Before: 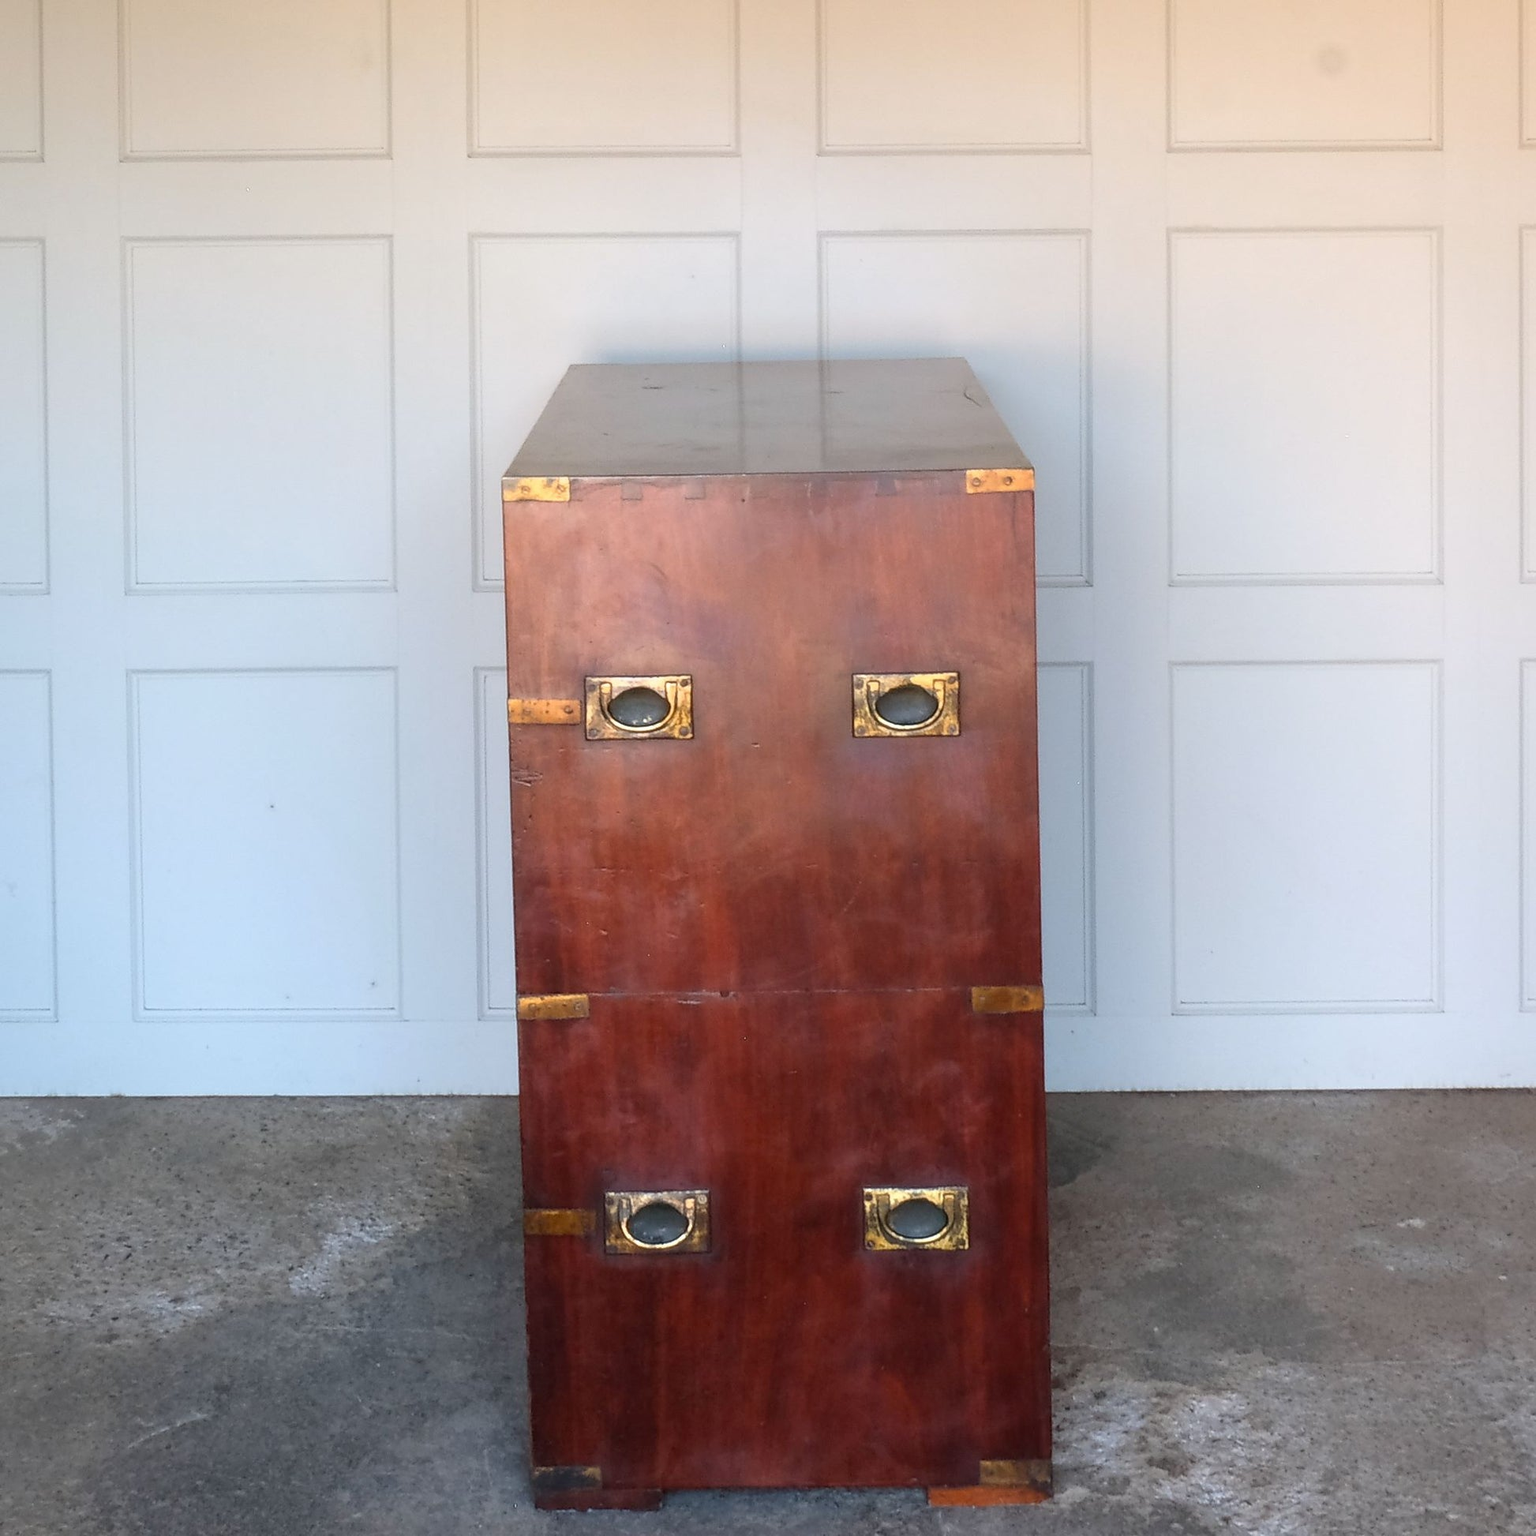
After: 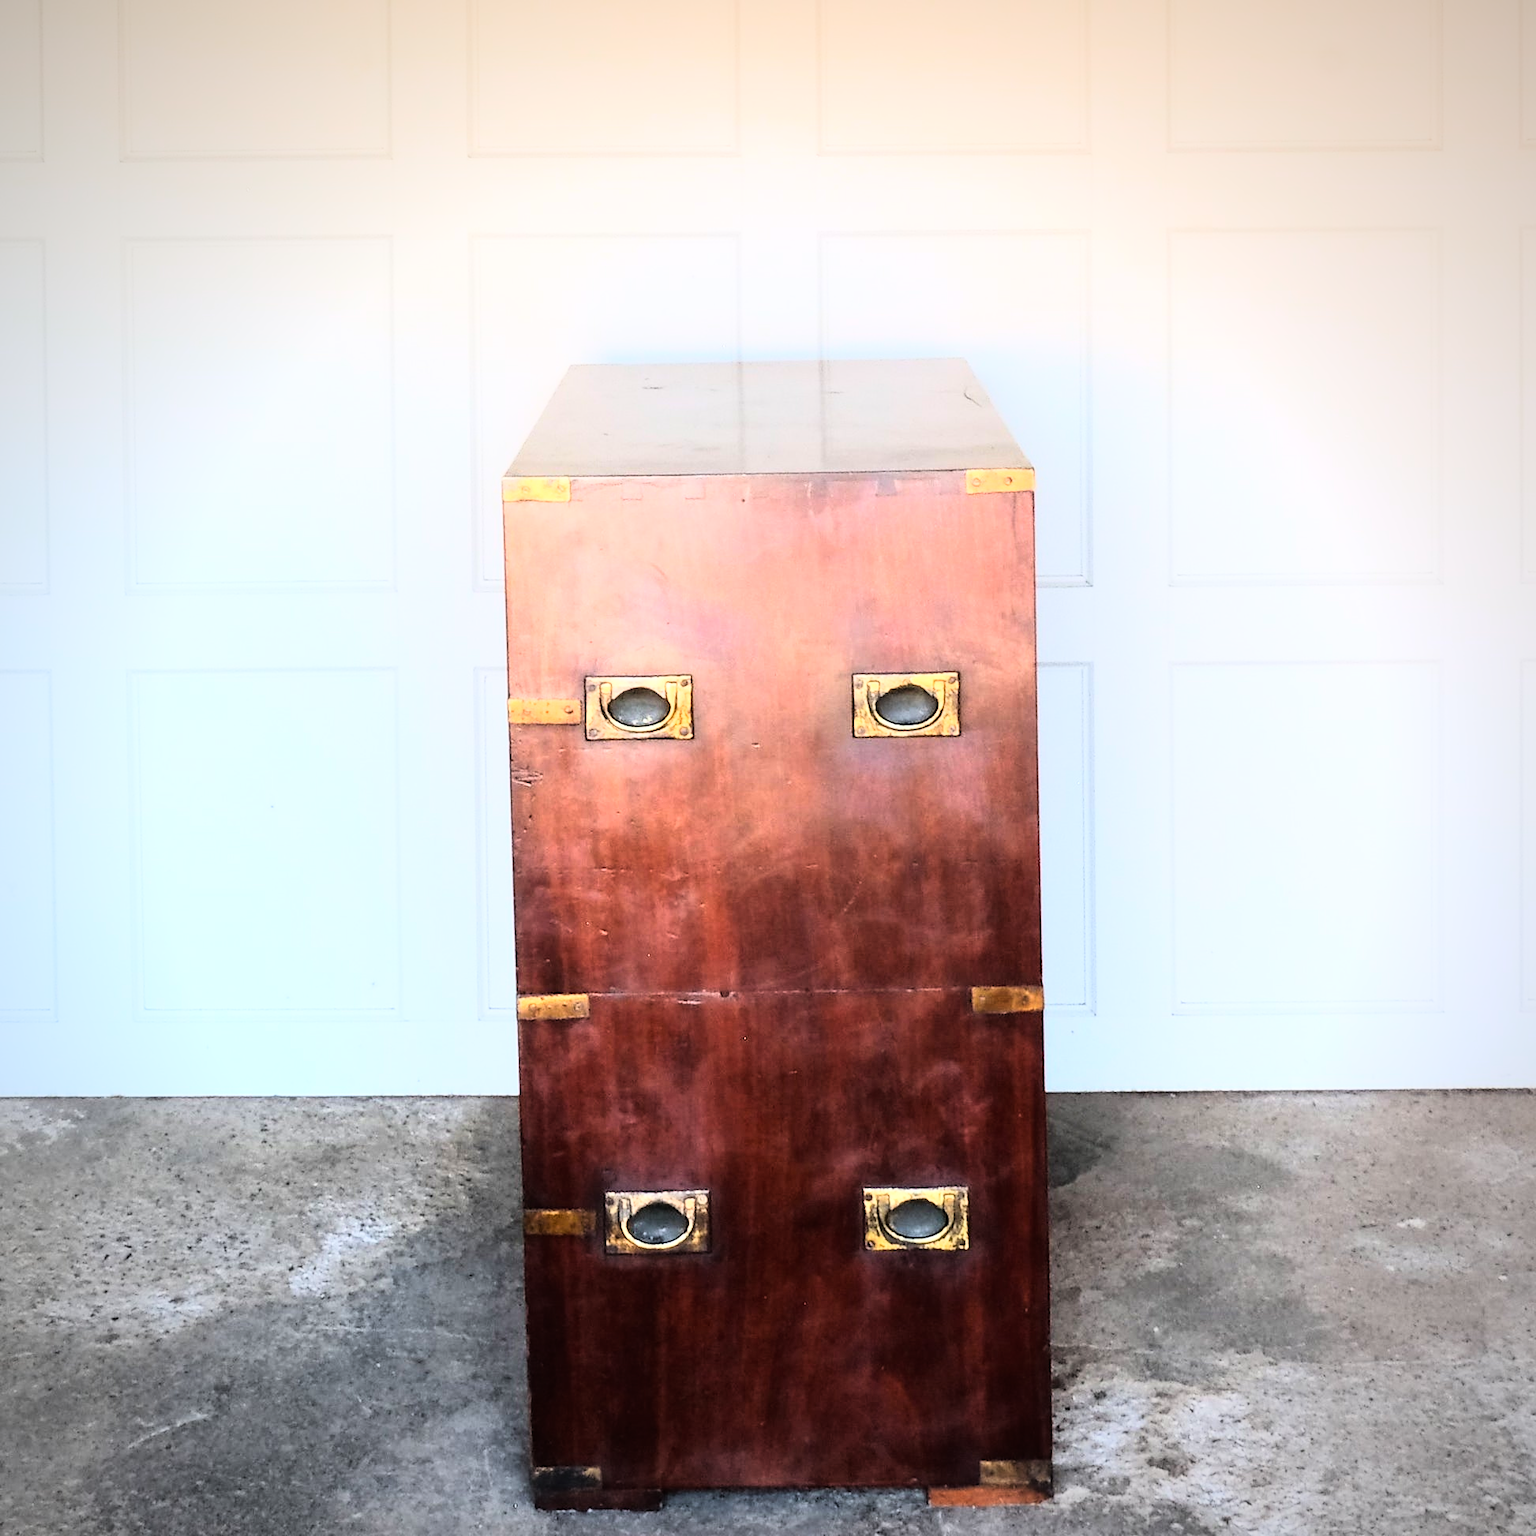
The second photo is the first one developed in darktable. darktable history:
vignetting: fall-off radius 70%, automatic ratio true
rgb curve: curves: ch0 [(0, 0) (0.21, 0.15) (0.24, 0.21) (0.5, 0.75) (0.75, 0.96) (0.89, 0.99) (1, 1)]; ch1 [(0, 0.02) (0.21, 0.13) (0.25, 0.2) (0.5, 0.67) (0.75, 0.9) (0.89, 0.97) (1, 1)]; ch2 [(0, 0.02) (0.21, 0.13) (0.25, 0.2) (0.5, 0.67) (0.75, 0.9) (0.89, 0.97) (1, 1)], compensate middle gray true
